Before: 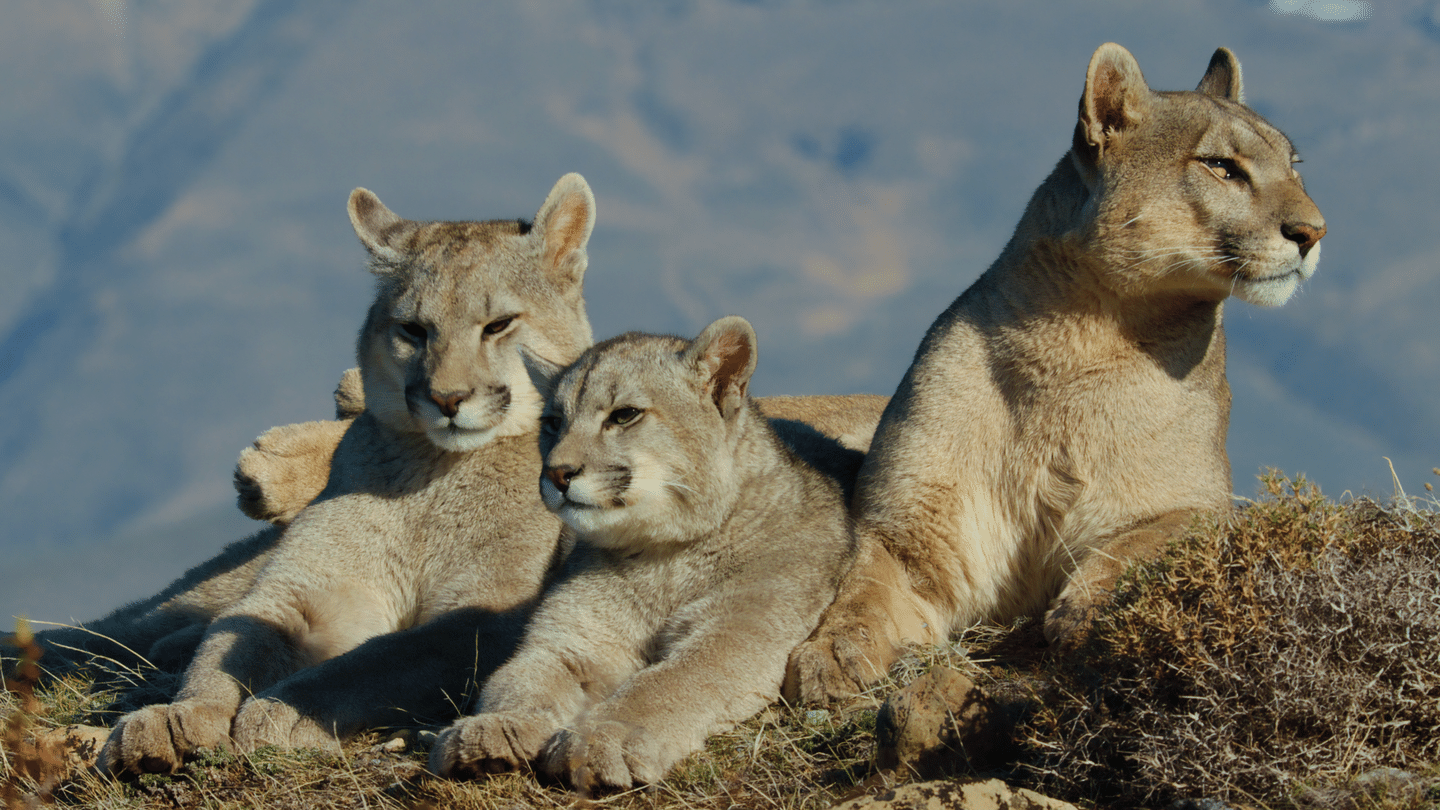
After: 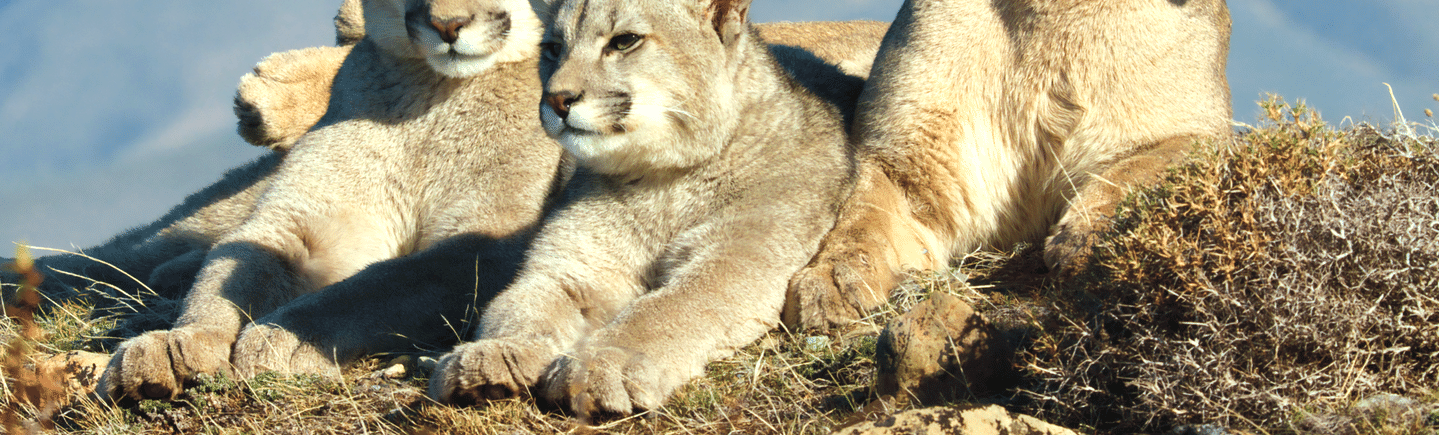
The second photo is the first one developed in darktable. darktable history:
crop and rotate: top 46.192%, right 0.024%
exposure: black level correction 0, exposure 1.095 EV, compensate highlight preservation false
